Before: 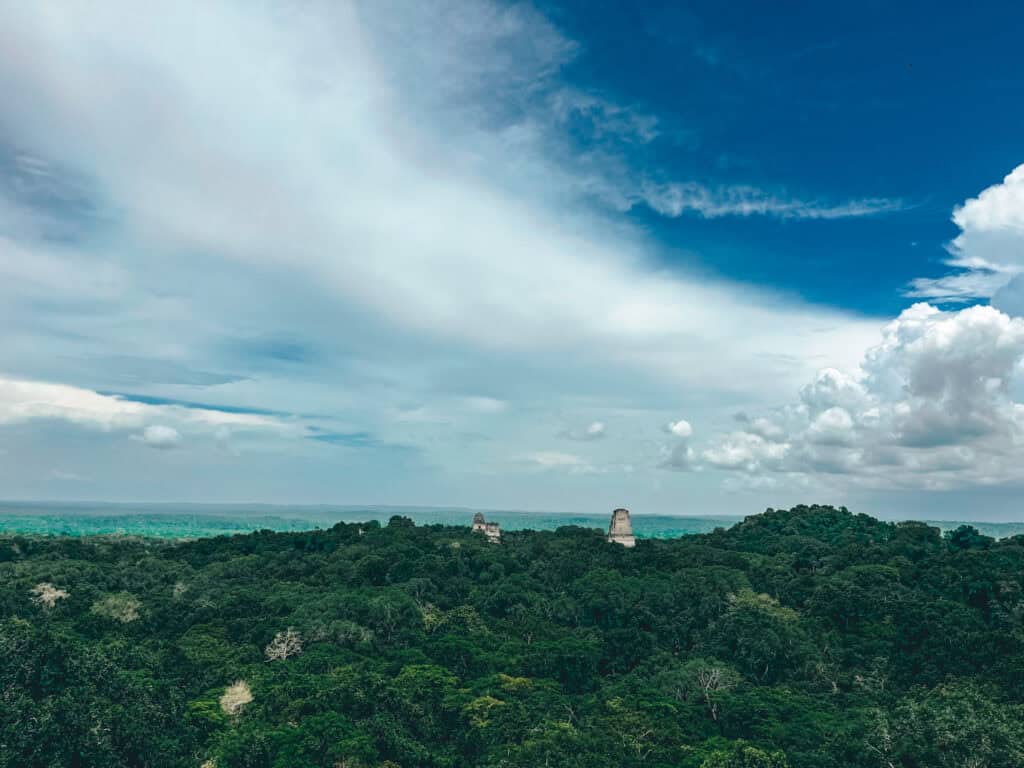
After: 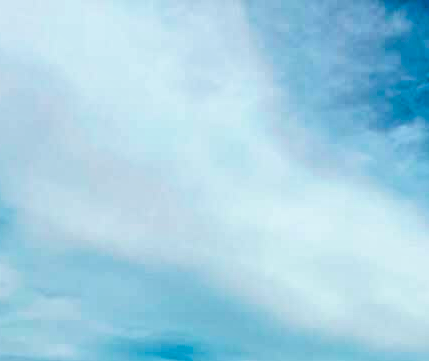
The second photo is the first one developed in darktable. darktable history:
color balance rgb: global offset › chroma 0.102%, global offset › hue 251.33°, perceptual saturation grading › global saturation 30.606%, global vibrance 20%
crop and rotate: left 10.873%, top 0.056%, right 47.153%, bottom 52.896%
contrast equalizer: y [[0.6 ×6], [0.55 ×6], [0 ×6], [0 ×6], [0 ×6]]
tone curve: curves: ch0 [(0, 0) (0.003, 0.01) (0.011, 0.015) (0.025, 0.023) (0.044, 0.037) (0.069, 0.055) (0.1, 0.08) (0.136, 0.114) (0.177, 0.155) (0.224, 0.201) (0.277, 0.254) (0.335, 0.319) (0.399, 0.387) (0.468, 0.459) (0.543, 0.544) (0.623, 0.634) (0.709, 0.731) (0.801, 0.827) (0.898, 0.921) (1, 1)], preserve colors none
